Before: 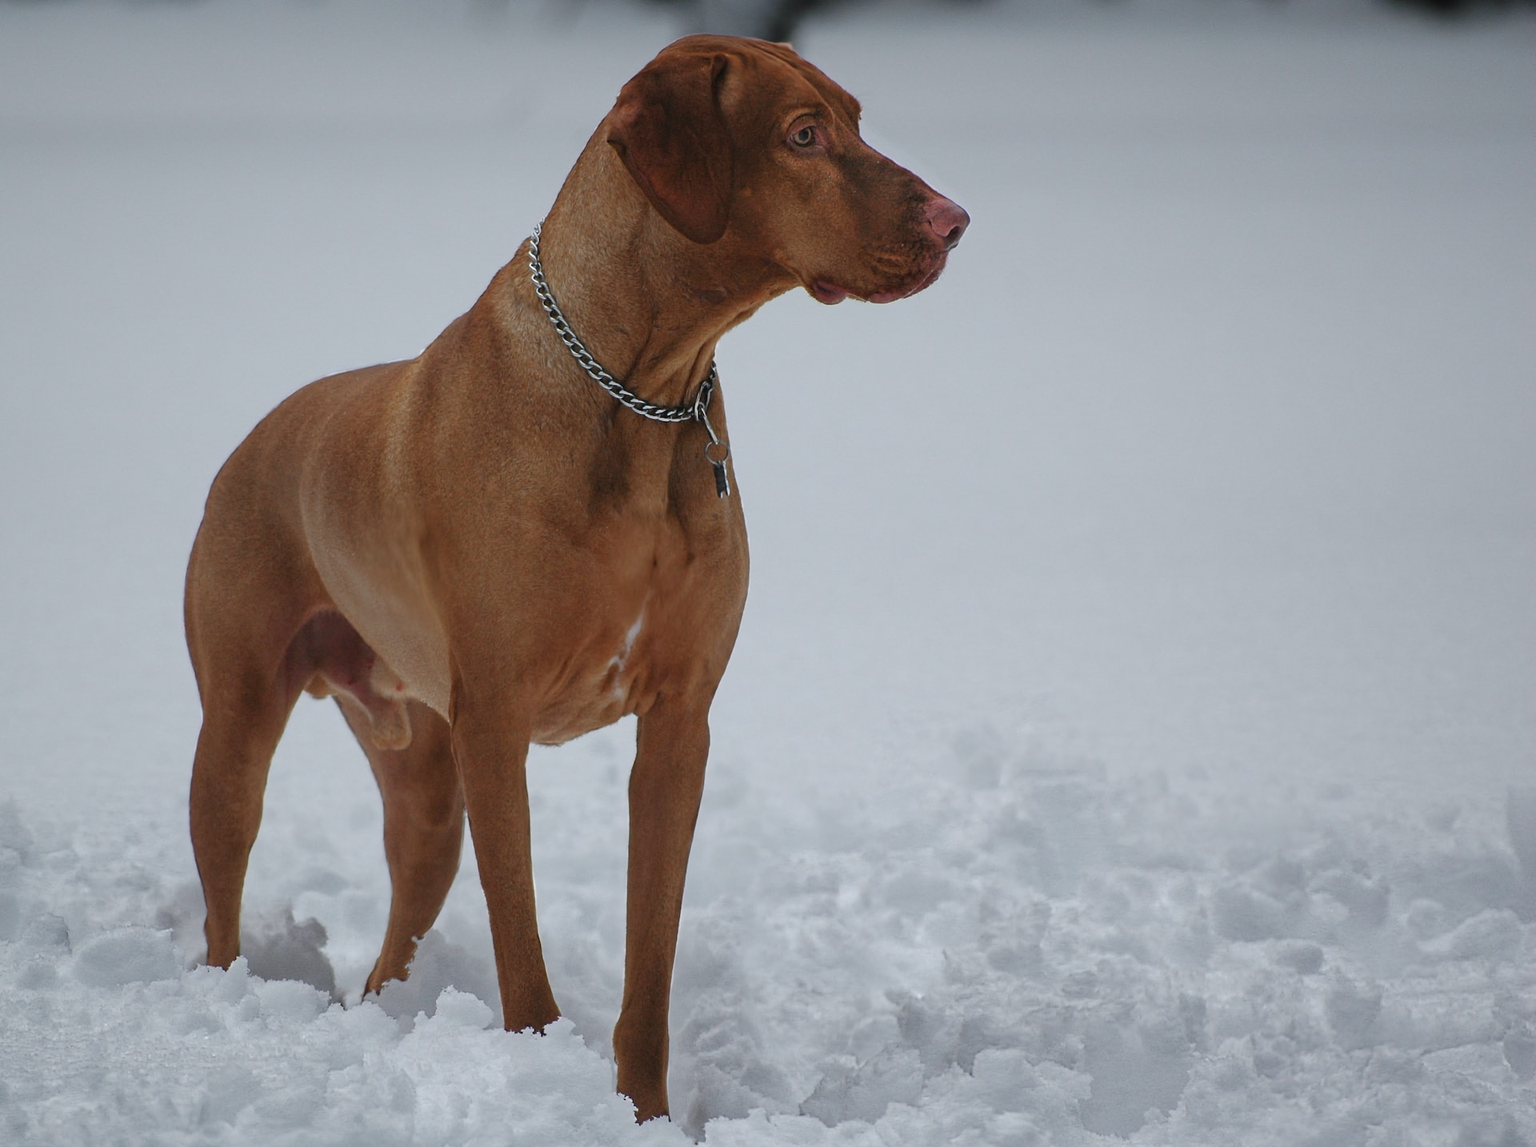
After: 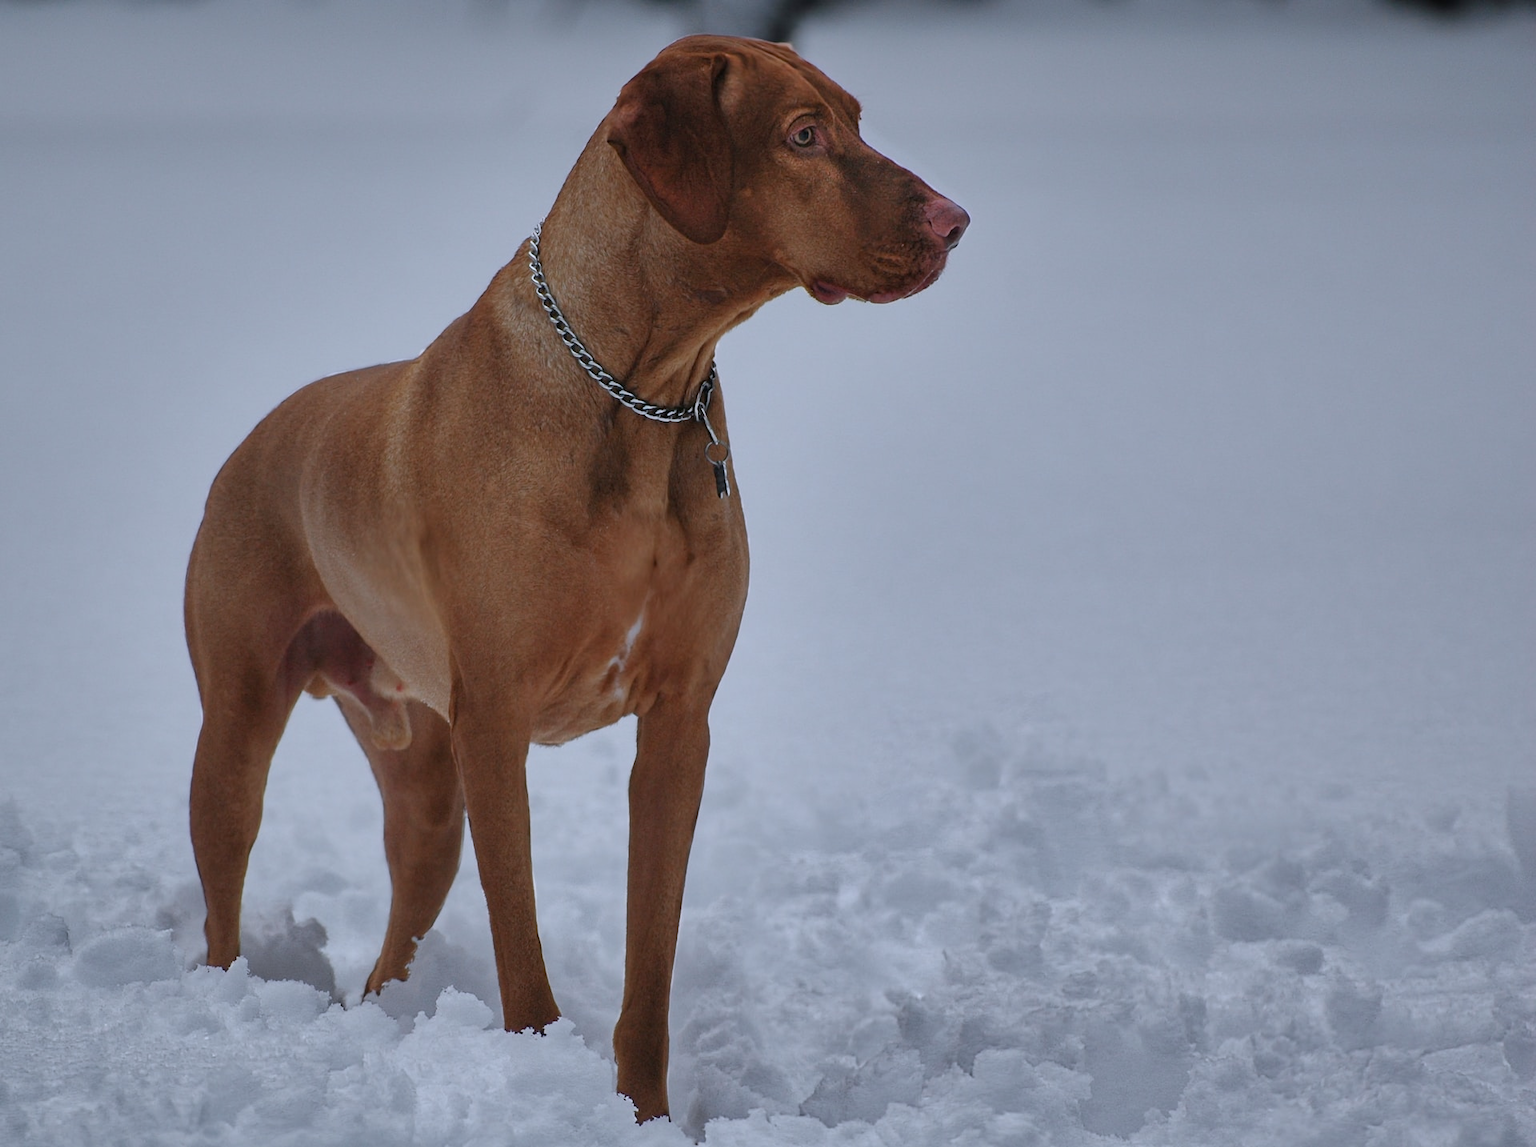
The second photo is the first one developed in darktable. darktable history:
exposure: black level correction 0.002, exposure -0.204 EV, compensate highlight preservation false
shadows and highlights: soften with gaussian
color calibration: illuminant as shot in camera, x 0.358, y 0.373, temperature 4628.91 K
